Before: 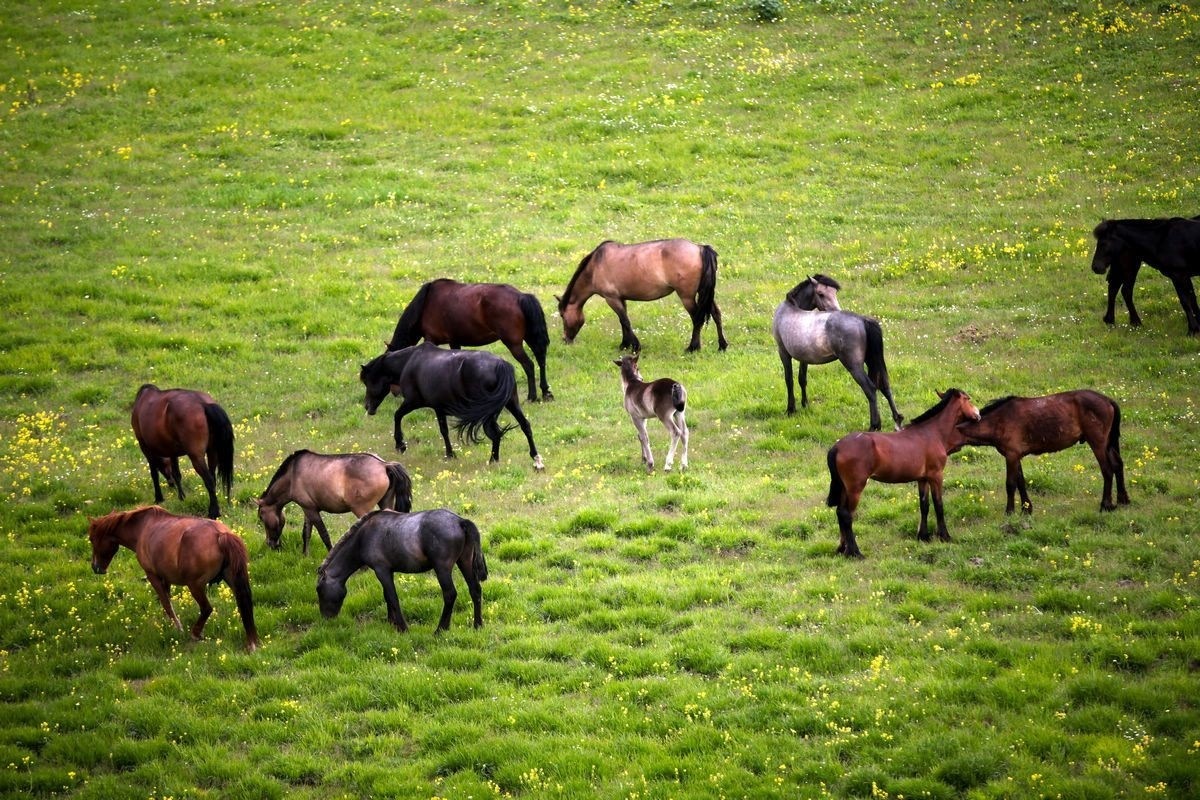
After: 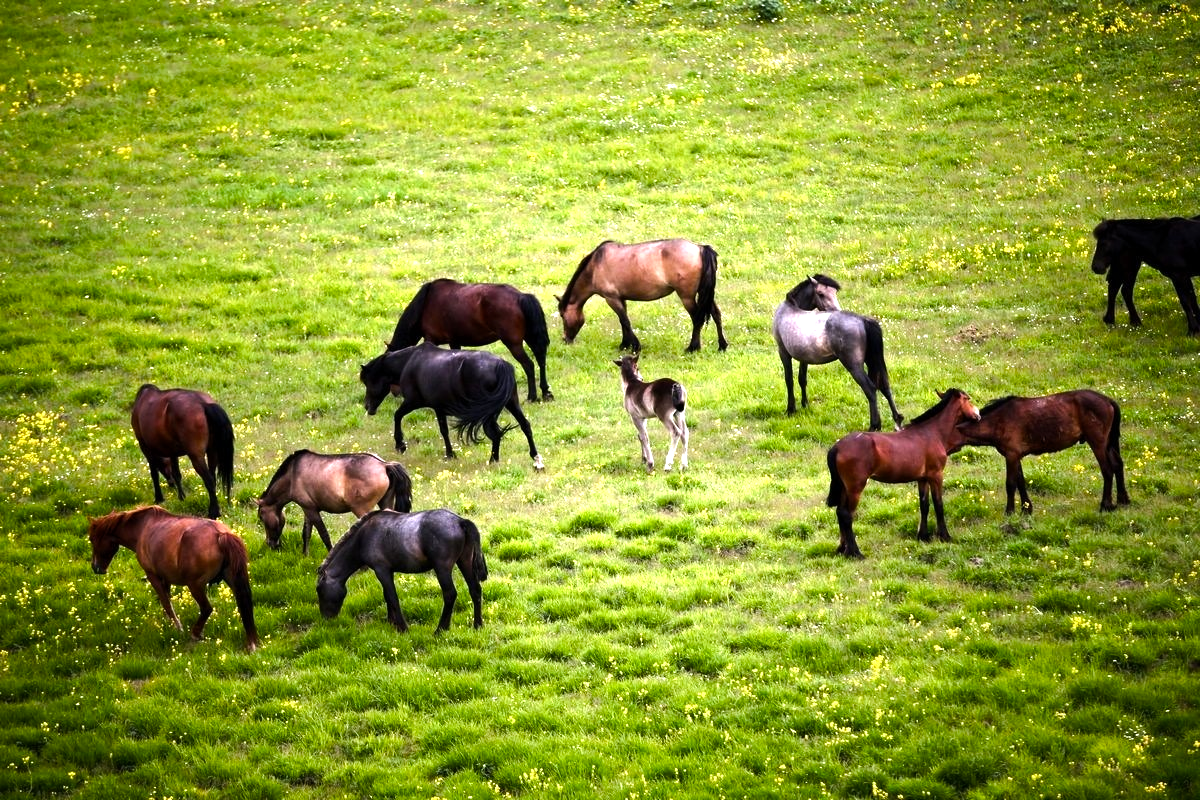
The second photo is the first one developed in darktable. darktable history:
color balance rgb: highlights gain › chroma 0.115%, highlights gain › hue 330.19°, perceptual saturation grading › global saturation 0.265%, perceptual saturation grading › highlights -8.767%, perceptual saturation grading › mid-tones 18.243%, perceptual saturation grading › shadows 28.555%, perceptual brilliance grading › highlights 20.357%, perceptual brilliance grading › mid-tones 19.32%, perceptual brilliance grading › shadows -20.164%
